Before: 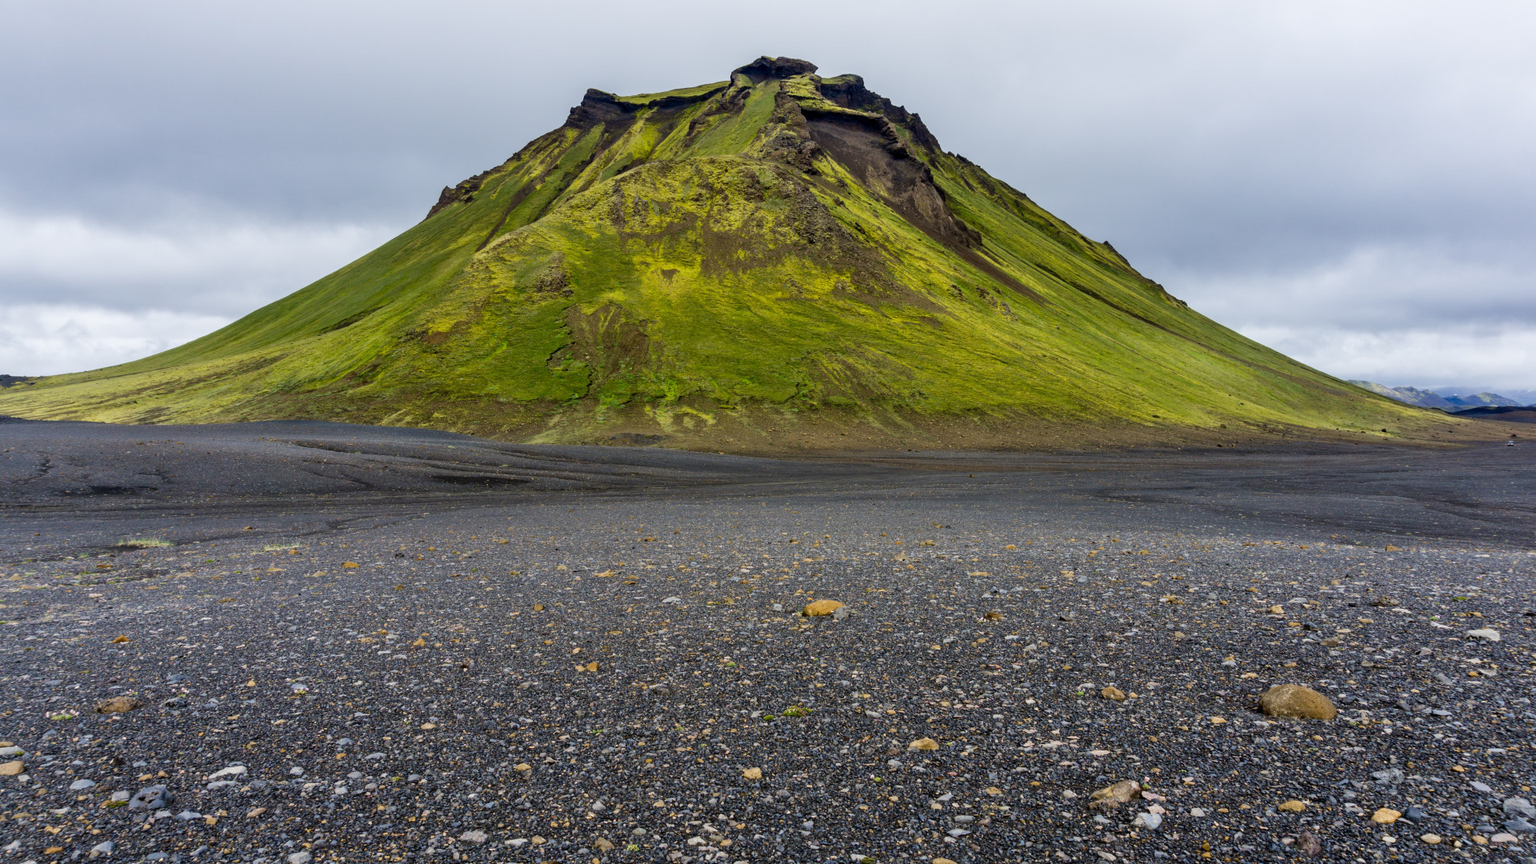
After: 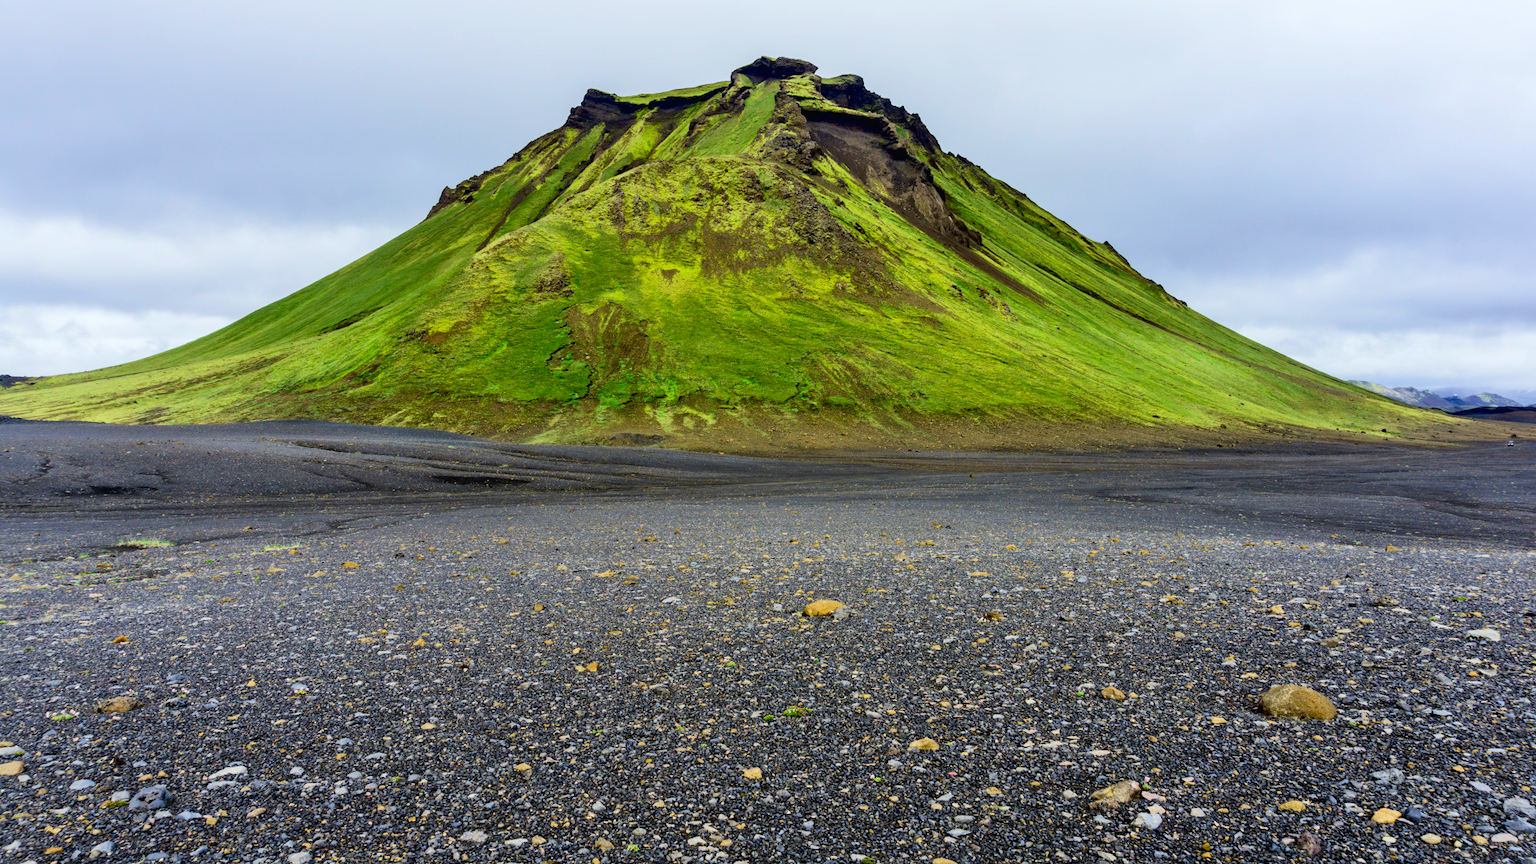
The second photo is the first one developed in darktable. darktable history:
tone curve: curves: ch0 [(0, 0.013) (0.054, 0.018) (0.205, 0.191) (0.289, 0.292) (0.39, 0.424) (0.493, 0.551) (0.666, 0.743) (0.795, 0.841) (1, 0.998)]; ch1 [(0, 0) (0.385, 0.343) (0.439, 0.415) (0.494, 0.495) (0.501, 0.501) (0.51, 0.509) (0.548, 0.554) (0.586, 0.614) (0.66, 0.706) (0.783, 0.804) (1, 1)]; ch2 [(0, 0) (0.304, 0.31) (0.403, 0.399) (0.441, 0.428) (0.47, 0.469) (0.498, 0.496) (0.524, 0.538) (0.566, 0.579) (0.633, 0.665) (0.7, 0.711) (1, 1)], color space Lab, independent channels, preserve colors none
color calibration: output R [0.948, 0.091, -0.04, 0], output G [-0.3, 1.384, -0.085, 0], output B [-0.108, 0.061, 1.08, 0], illuminant same as pipeline (D50), adaptation XYZ, x 0.346, y 0.357, temperature 5016.08 K
